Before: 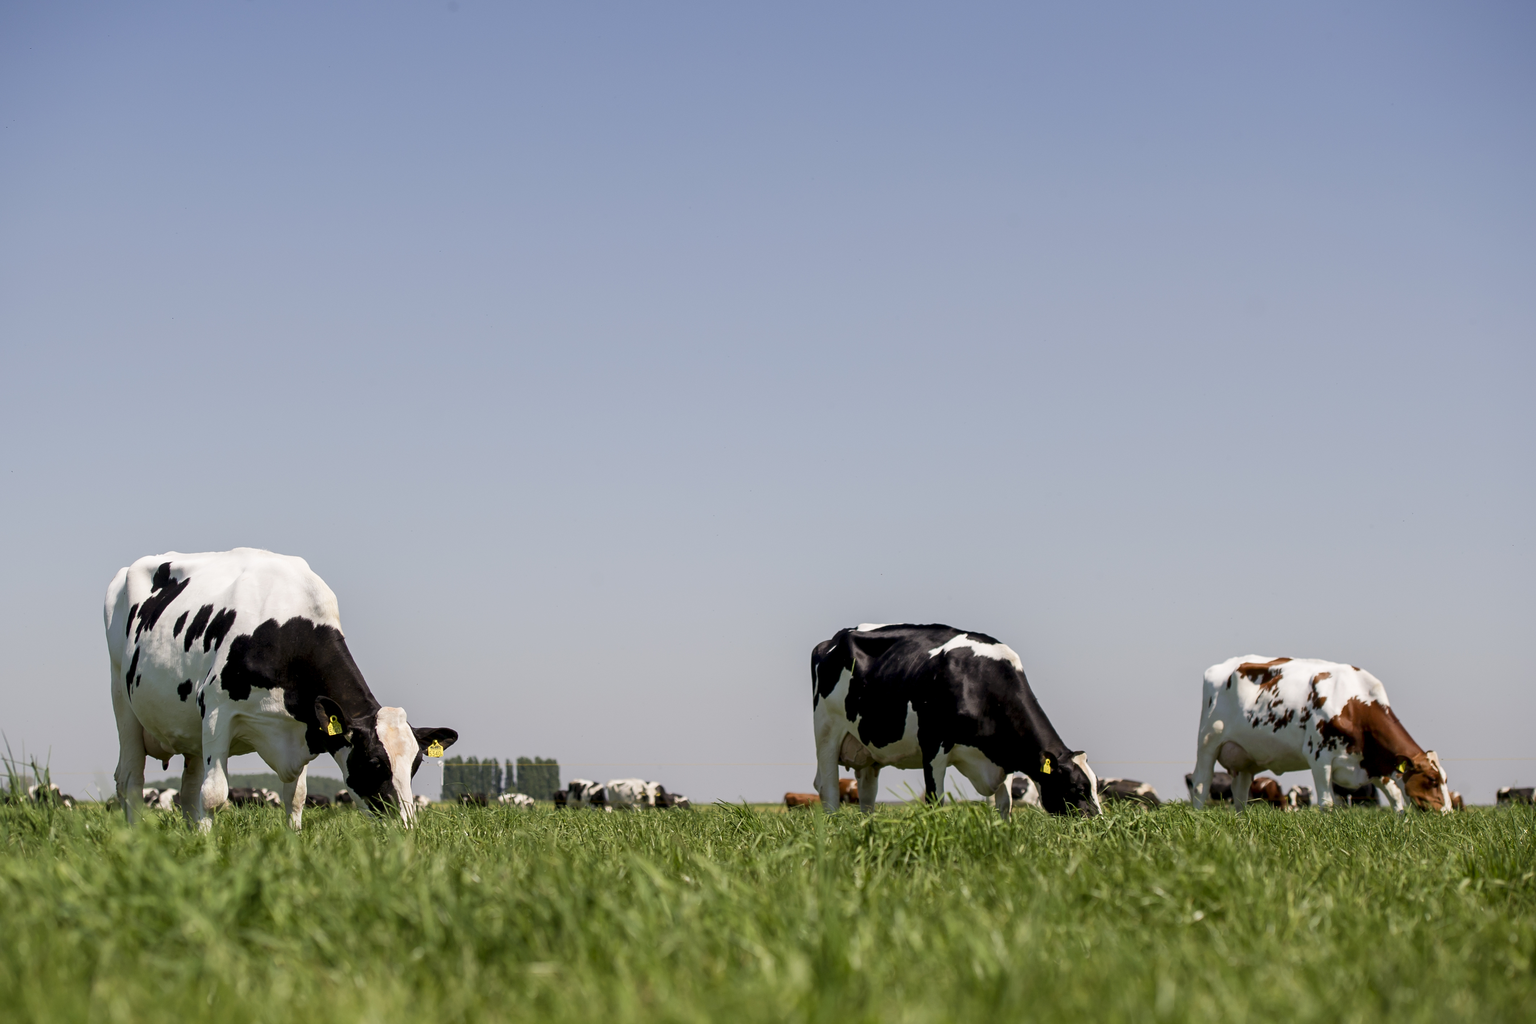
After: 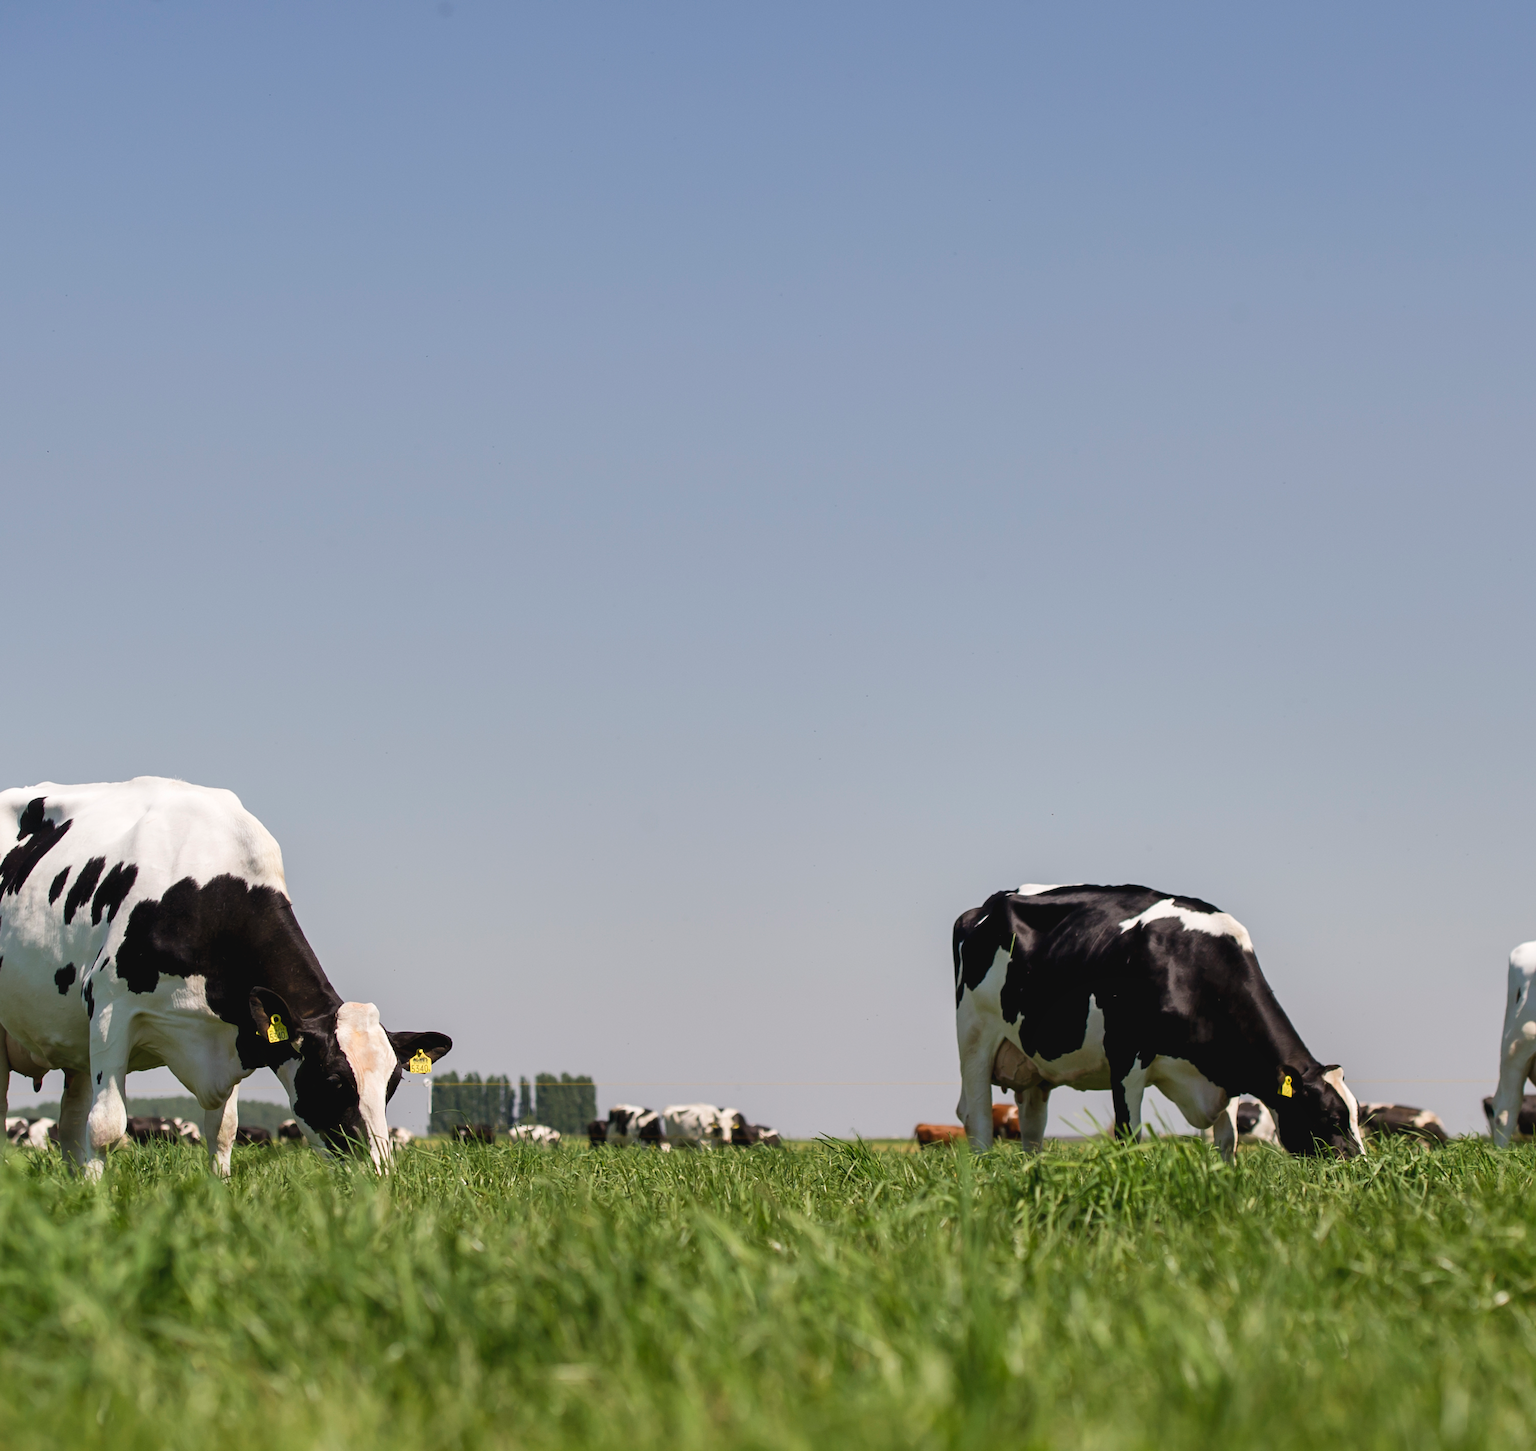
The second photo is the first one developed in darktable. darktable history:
shadows and highlights: radius 265.1, soften with gaussian
crop and rotate: left 9.068%, right 20.357%
exposure: black level correction -0.004, exposure 0.055 EV, compensate highlight preservation false
